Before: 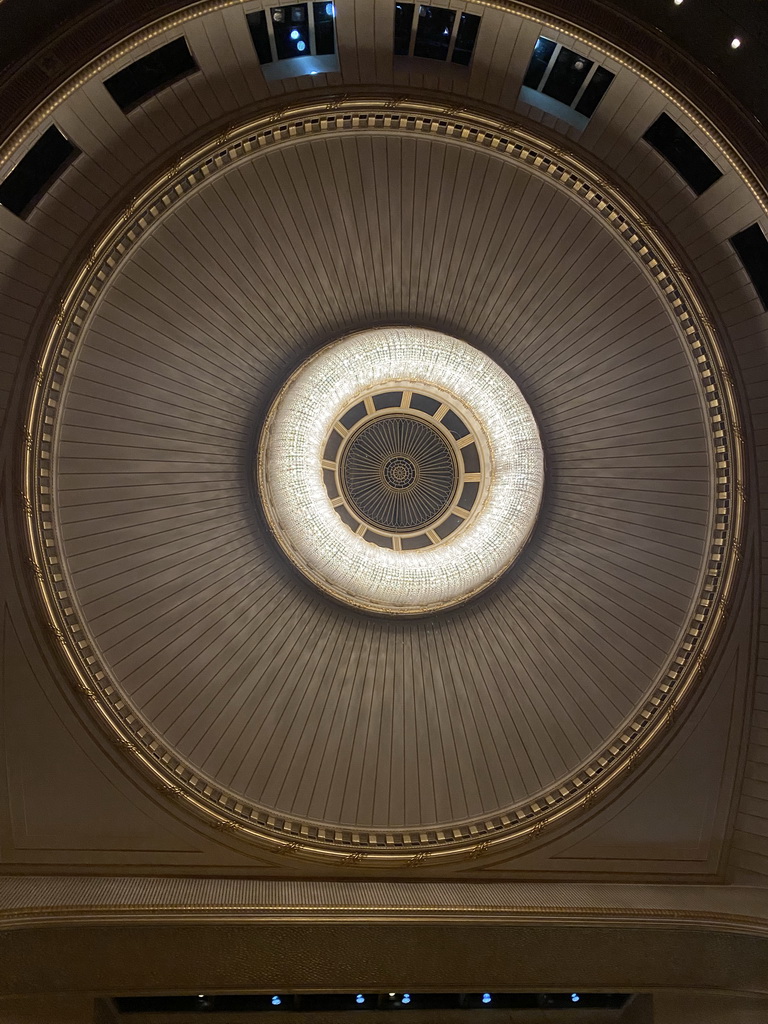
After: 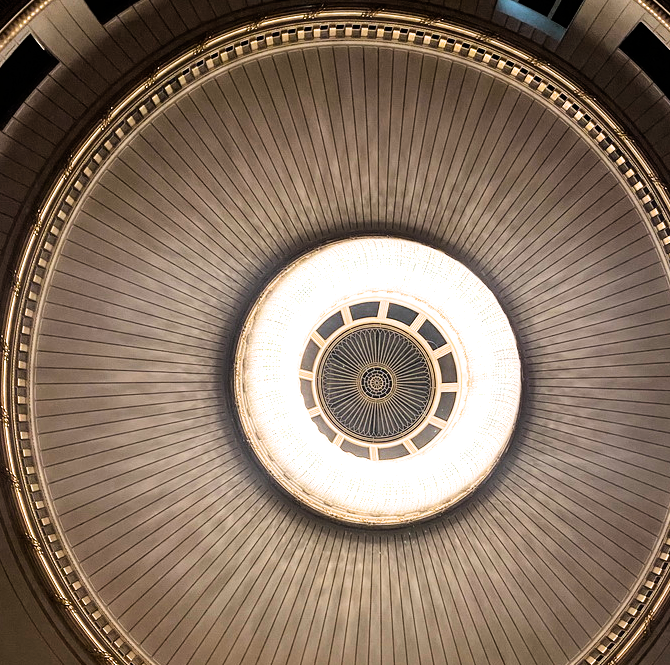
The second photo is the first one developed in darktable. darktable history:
crop: left 3.1%, top 8.831%, right 9.614%, bottom 26.222%
exposure: black level correction 0, exposure 1.2 EV, compensate exposure bias true, compensate highlight preservation false
filmic rgb: black relative exposure -5.37 EV, white relative exposure 2.86 EV, threshold 5.94 EV, dynamic range scaling -38.37%, hardness 4, contrast 1.592, highlights saturation mix -1.45%, color science v6 (2022), enable highlight reconstruction true
